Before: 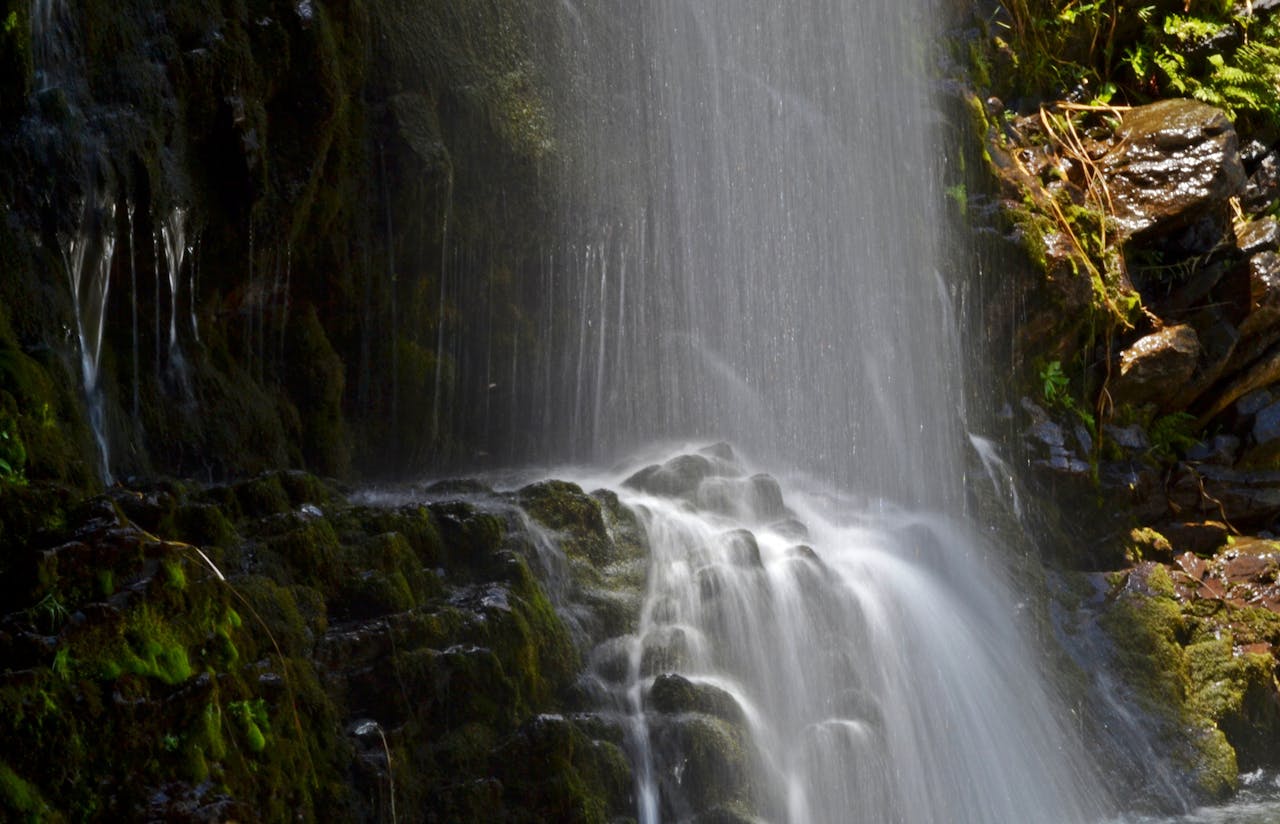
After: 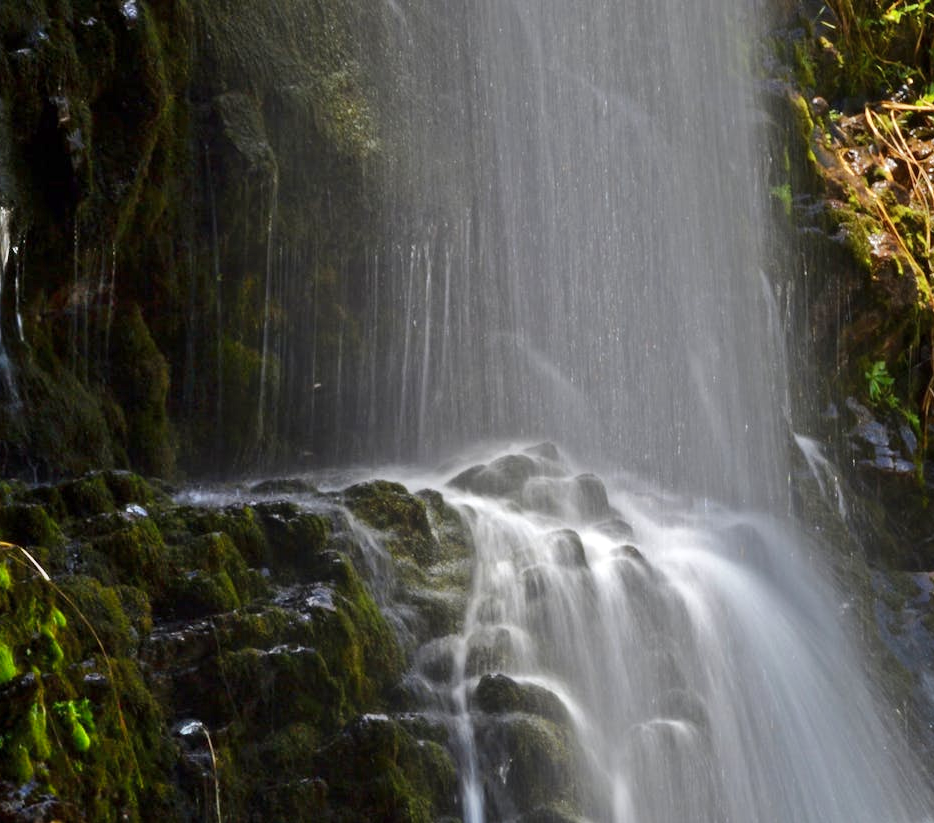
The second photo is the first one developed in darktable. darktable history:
crop: left 13.691%, top 0%, right 13.327%
shadows and highlights: white point adjustment 0.114, highlights -69.99, highlights color adjustment 0.596%, soften with gaussian
exposure: exposure 0.081 EV, compensate exposure bias true, compensate highlight preservation false
